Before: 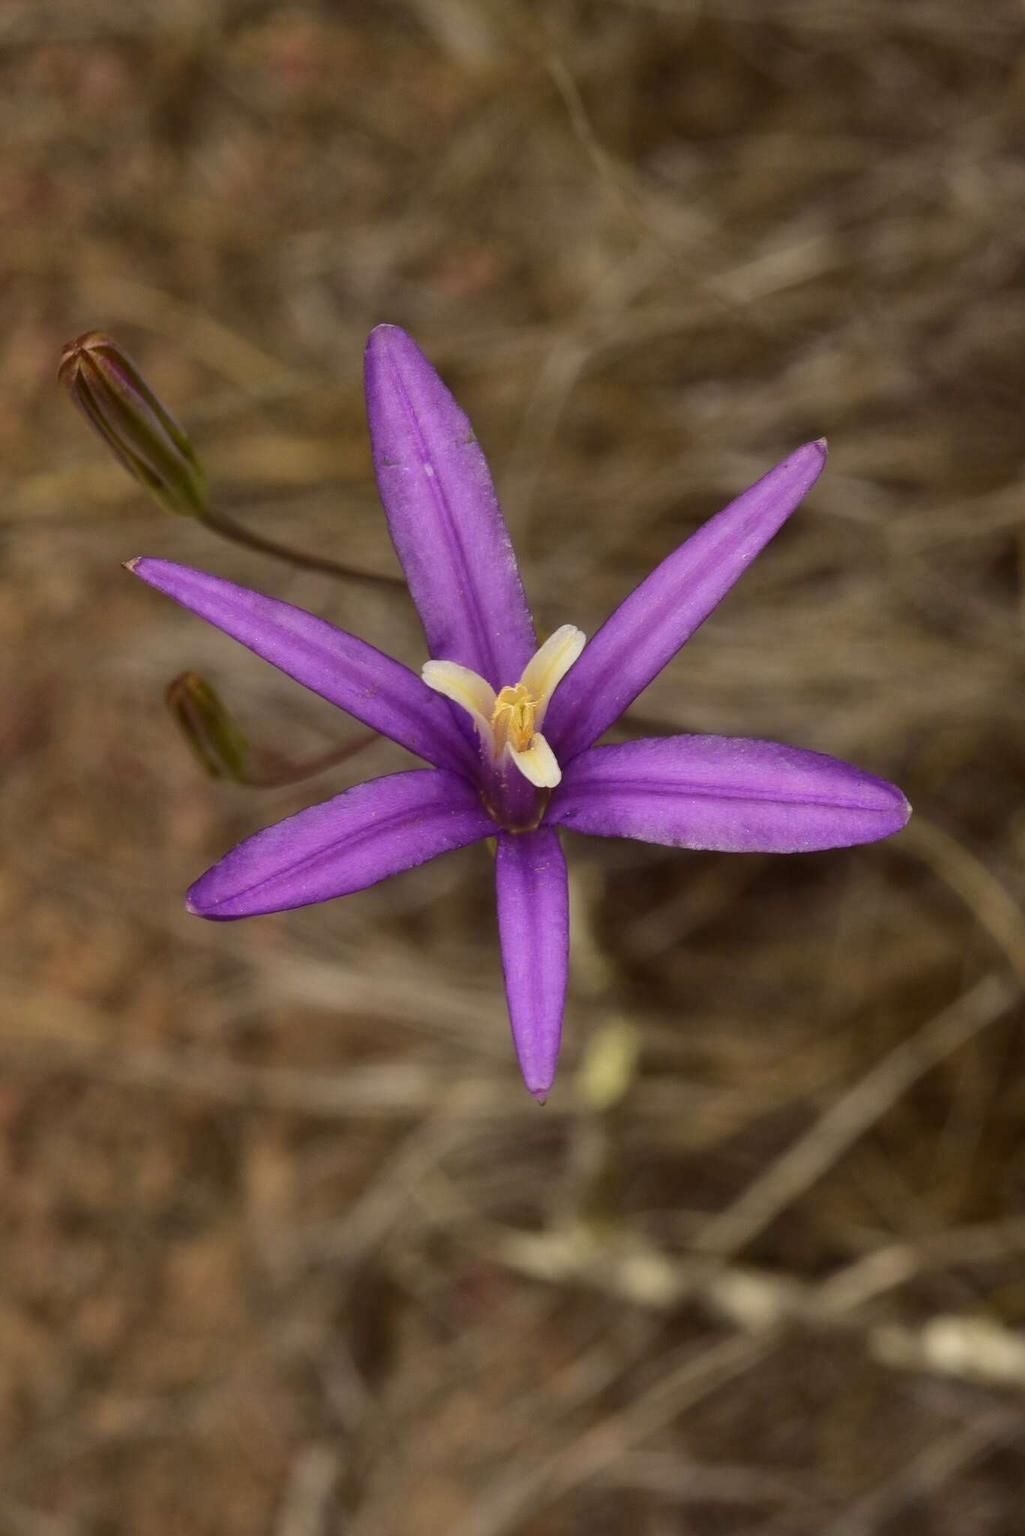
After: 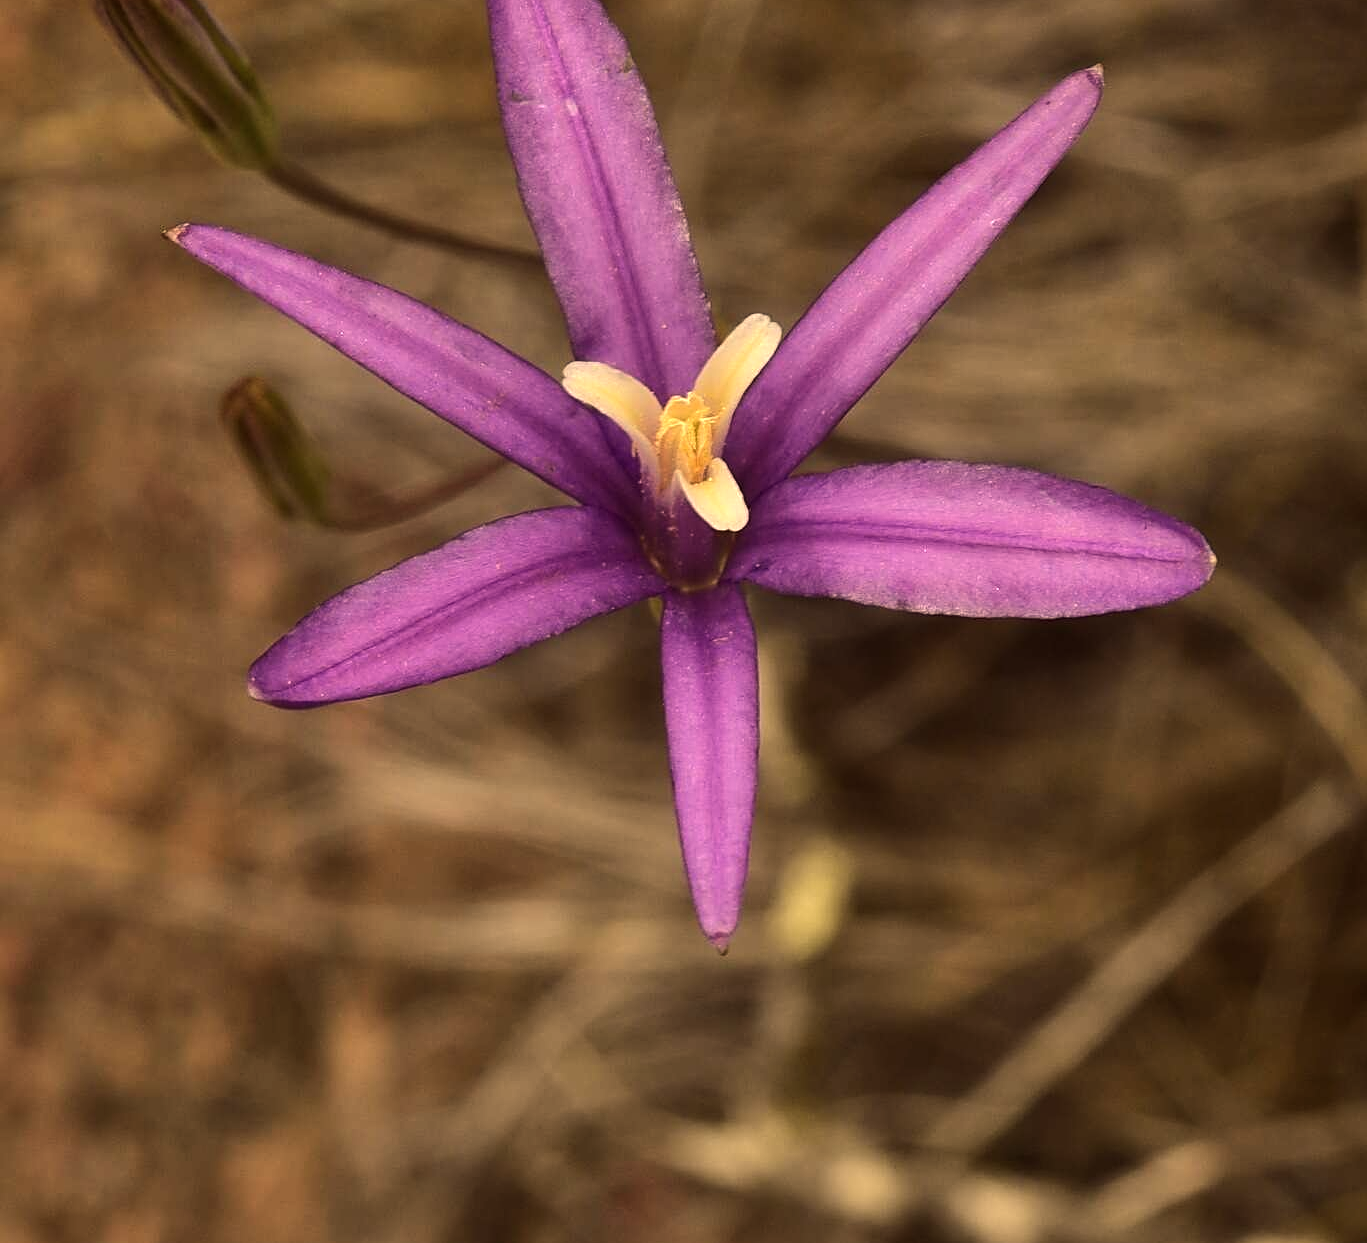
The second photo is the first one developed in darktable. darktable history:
crop and rotate: top 25.357%, bottom 13.942%
tone equalizer: -8 EV -0.417 EV, -7 EV -0.389 EV, -6 EV -0.333 EV, -5 EV -0.222 EV, -3 EV 0.222 EV, -2 EV 0.333 EV, -1 EV 0.389 EV, +0 EV 0.417 EV, edges refinement/feathering 500, mask exposure compensation -1.57 EV, preserve details no
white balance: red 1.123, blue 0.83
sharpen: on, module defaults
contrast brightness saturation: saturation -0.05
